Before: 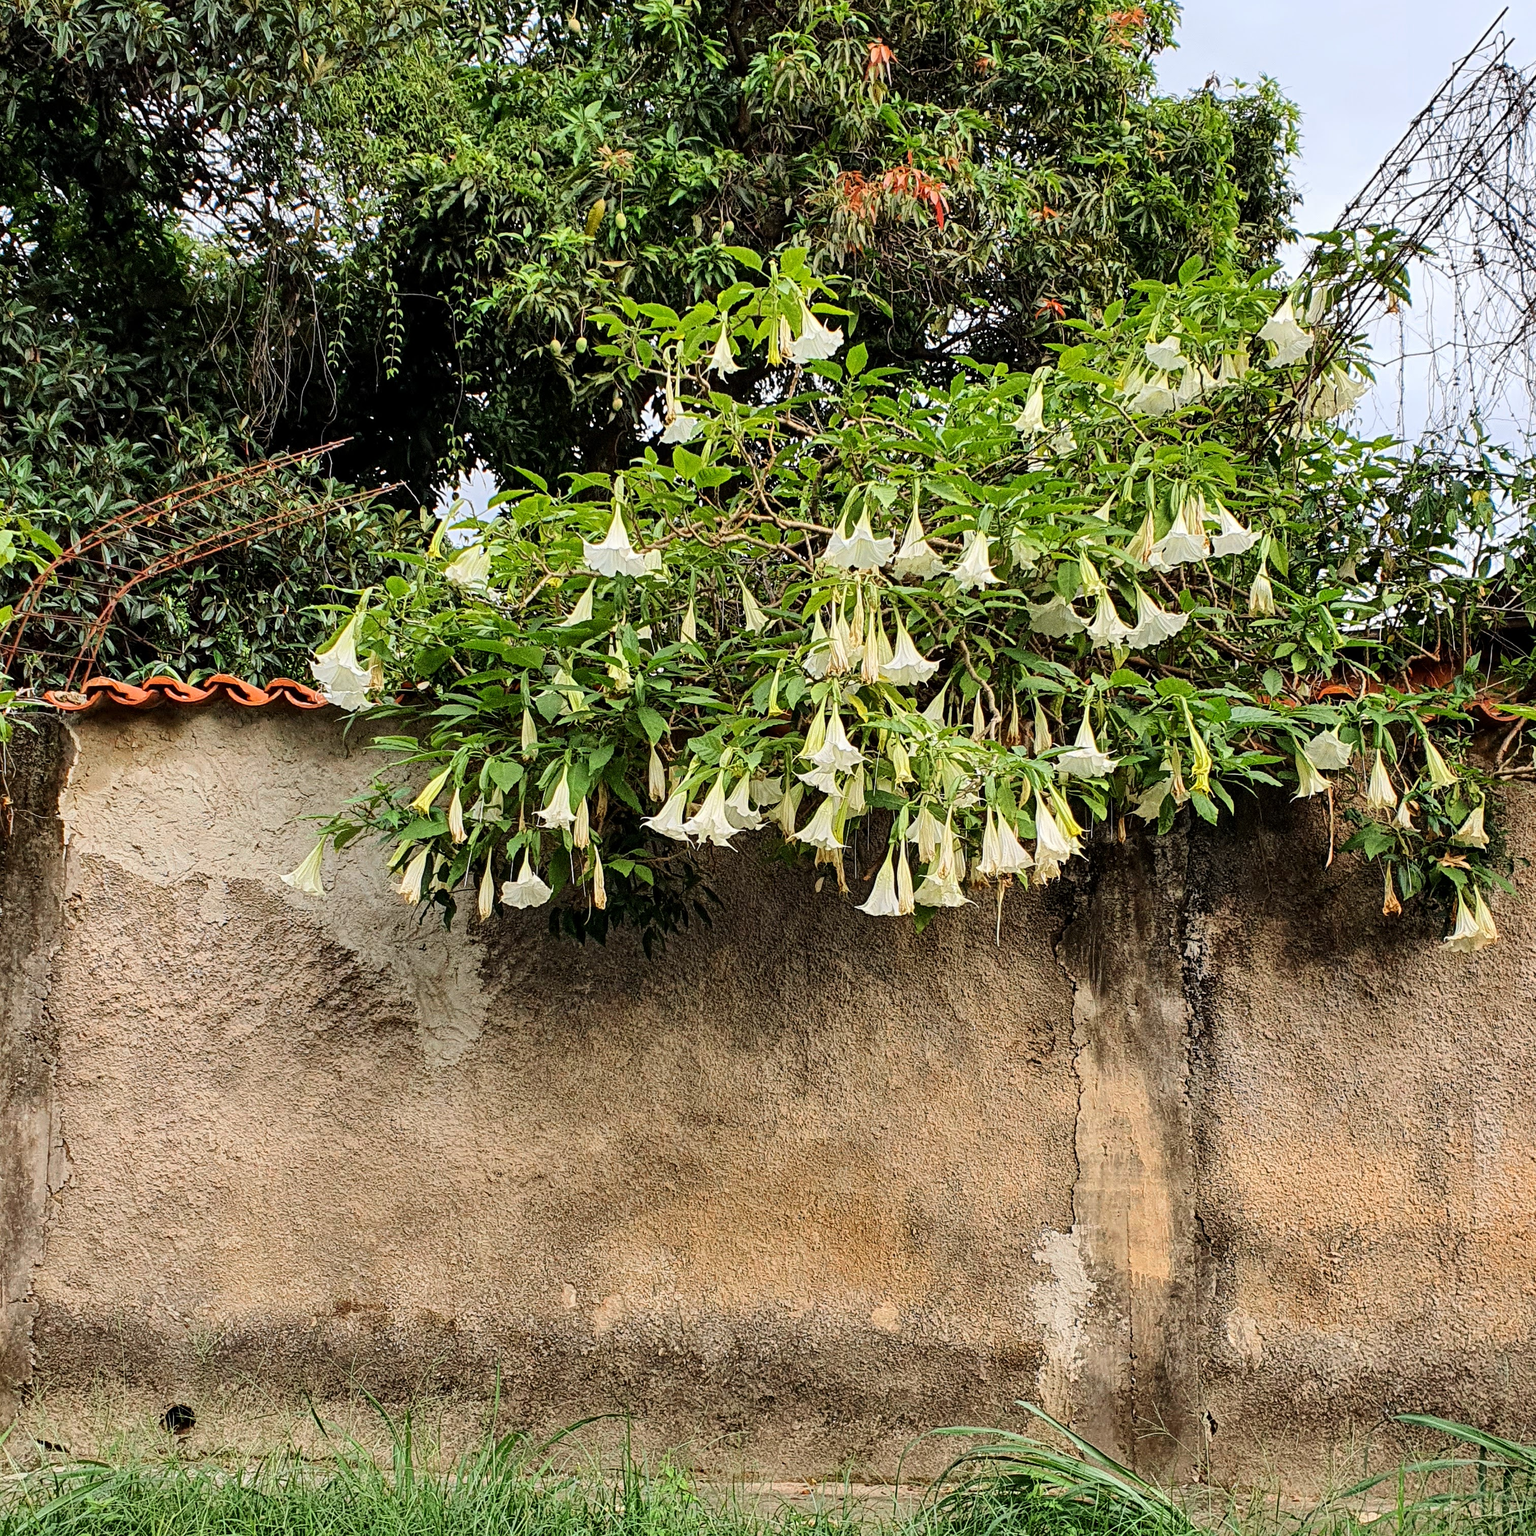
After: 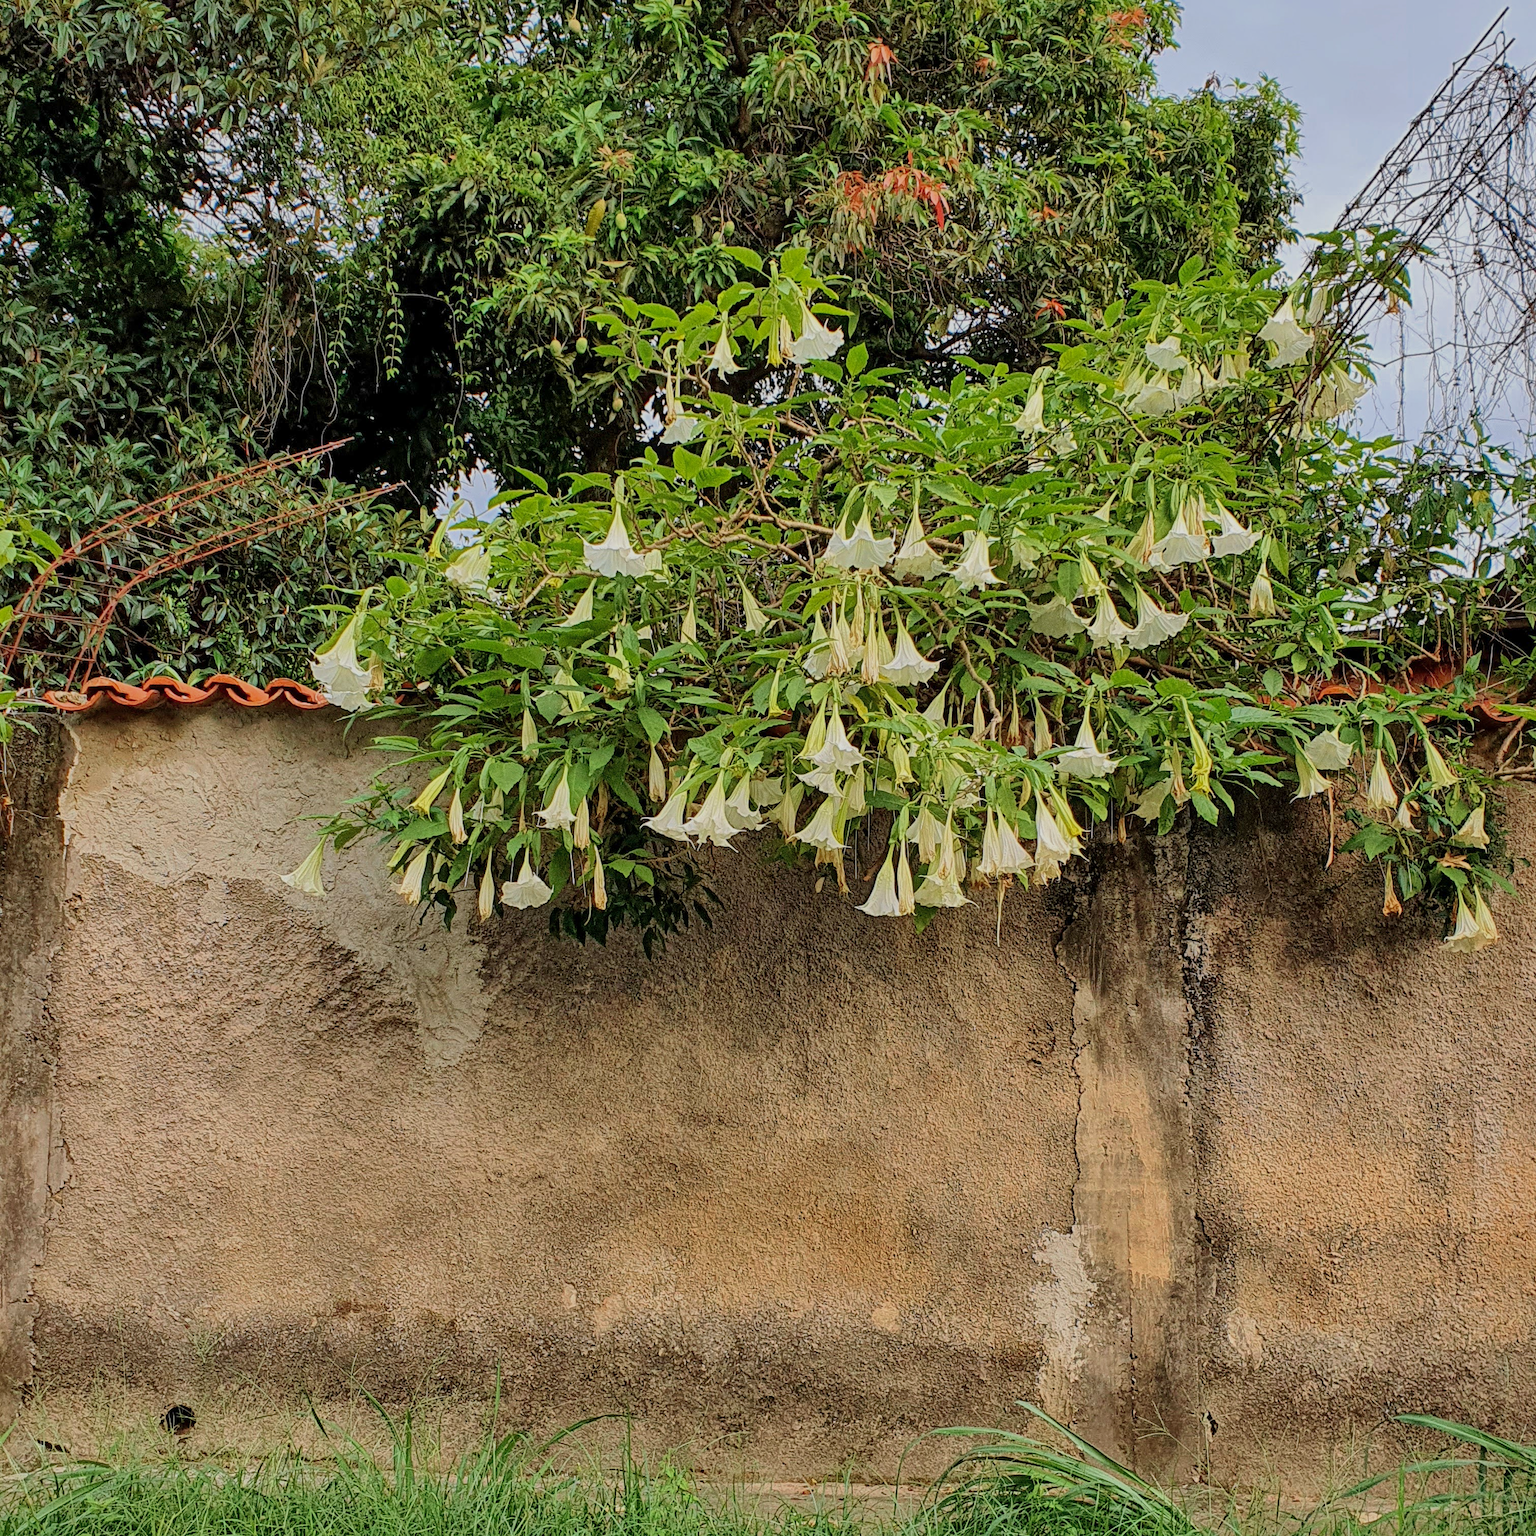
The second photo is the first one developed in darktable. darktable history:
shadows and highlights: highlights color adjustment 0.21%
velvia: on, module defaults
tone equalizer: -8 EV 0.24 EV, -7 EV 0.442 EV, -6 EV 0.393 EV, -5 EV 0.26 EV, -3 EV -0.252 EV, -2 EV -0.441 EV, -1 EV -0.408 EV, +0 EV -0.266 EV, edges refinement/feathering 500, mask exposure compensation -1.57 EV, preserve details guided filter
